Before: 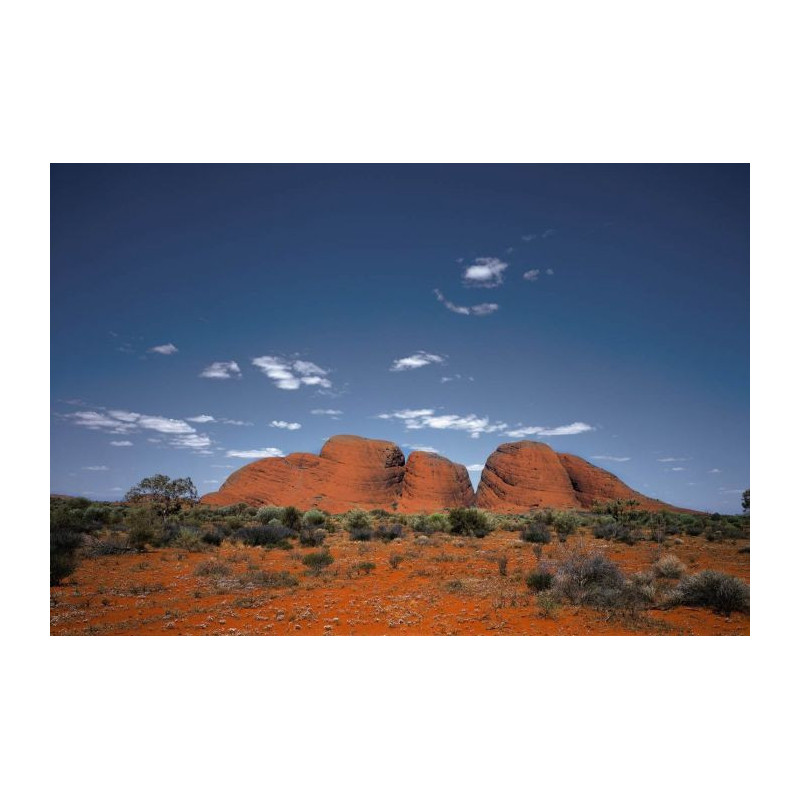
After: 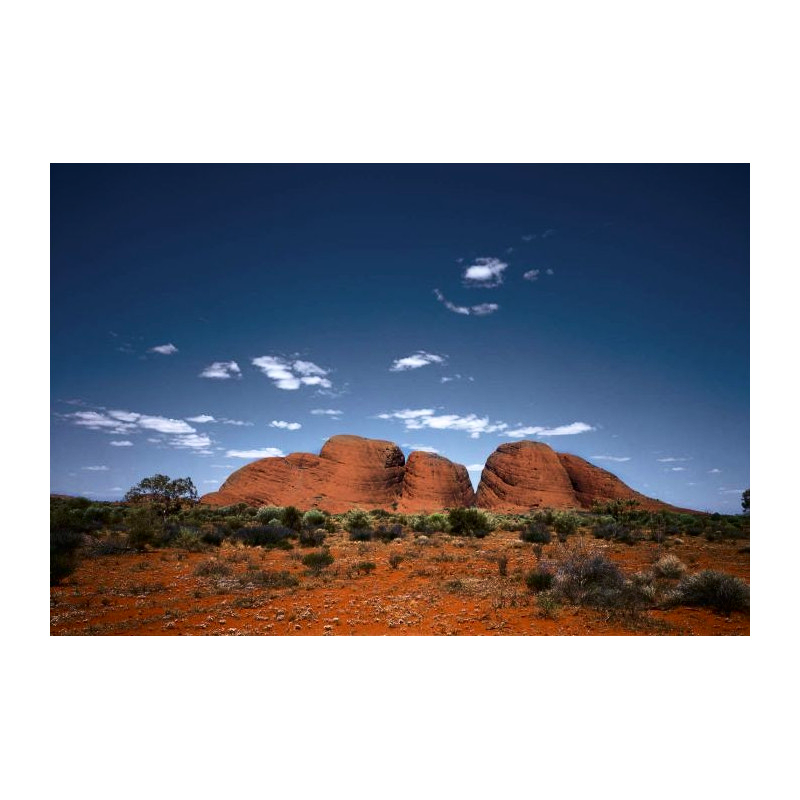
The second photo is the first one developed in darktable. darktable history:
velvia: on, module defaults
contrast brightness saturation: contrast 0.28
